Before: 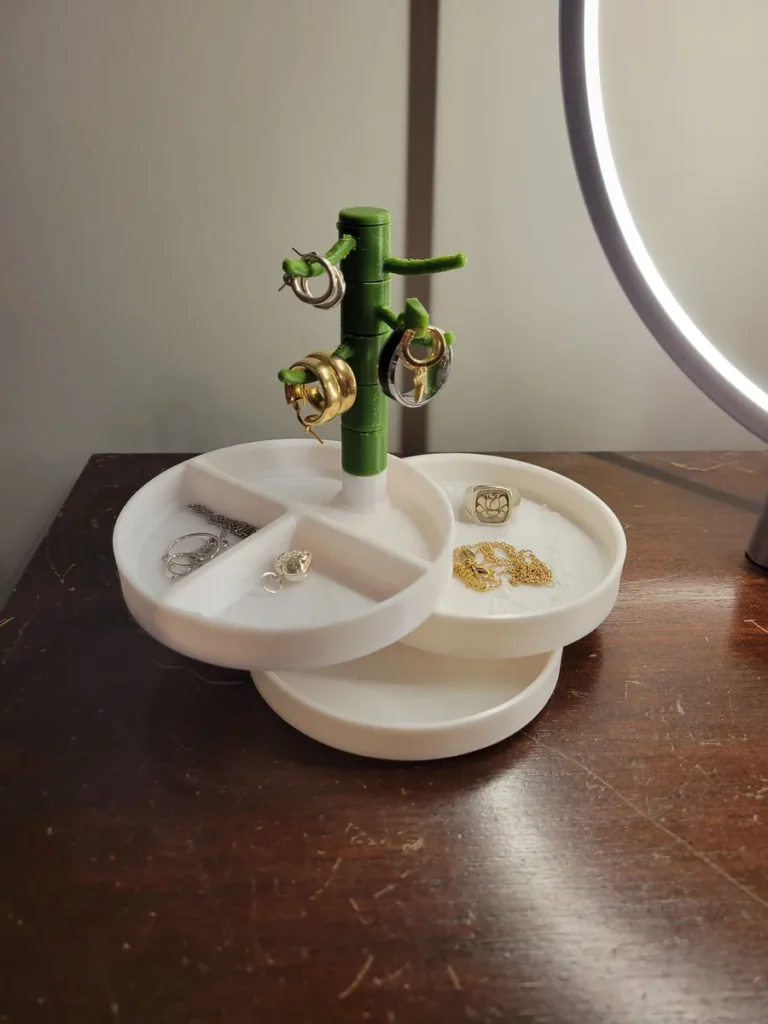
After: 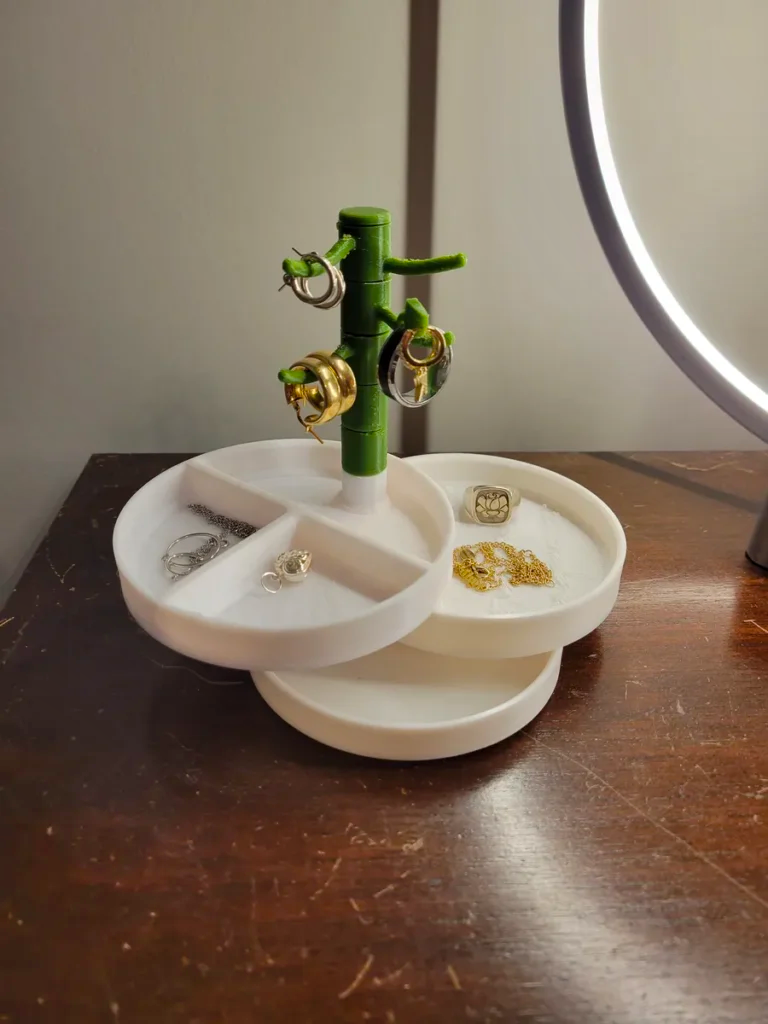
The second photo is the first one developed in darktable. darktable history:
shadows and highlights: soften with gaussian
color balance rgb: perceptual saturation grading › global saturation 20%, global vibrance 10%
